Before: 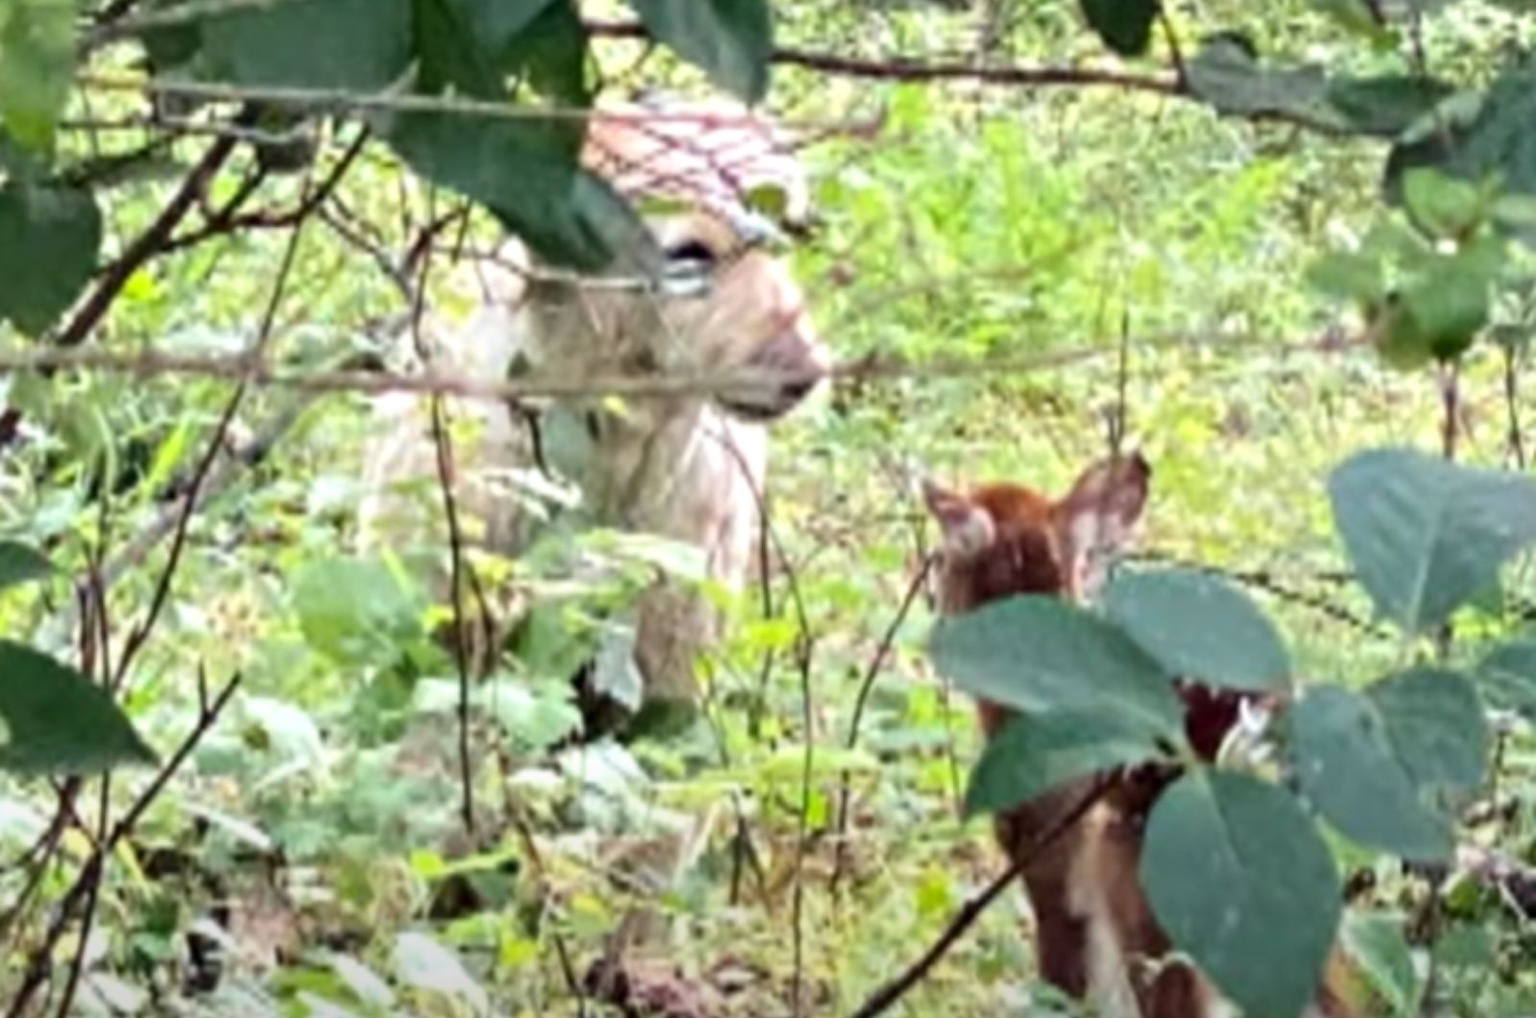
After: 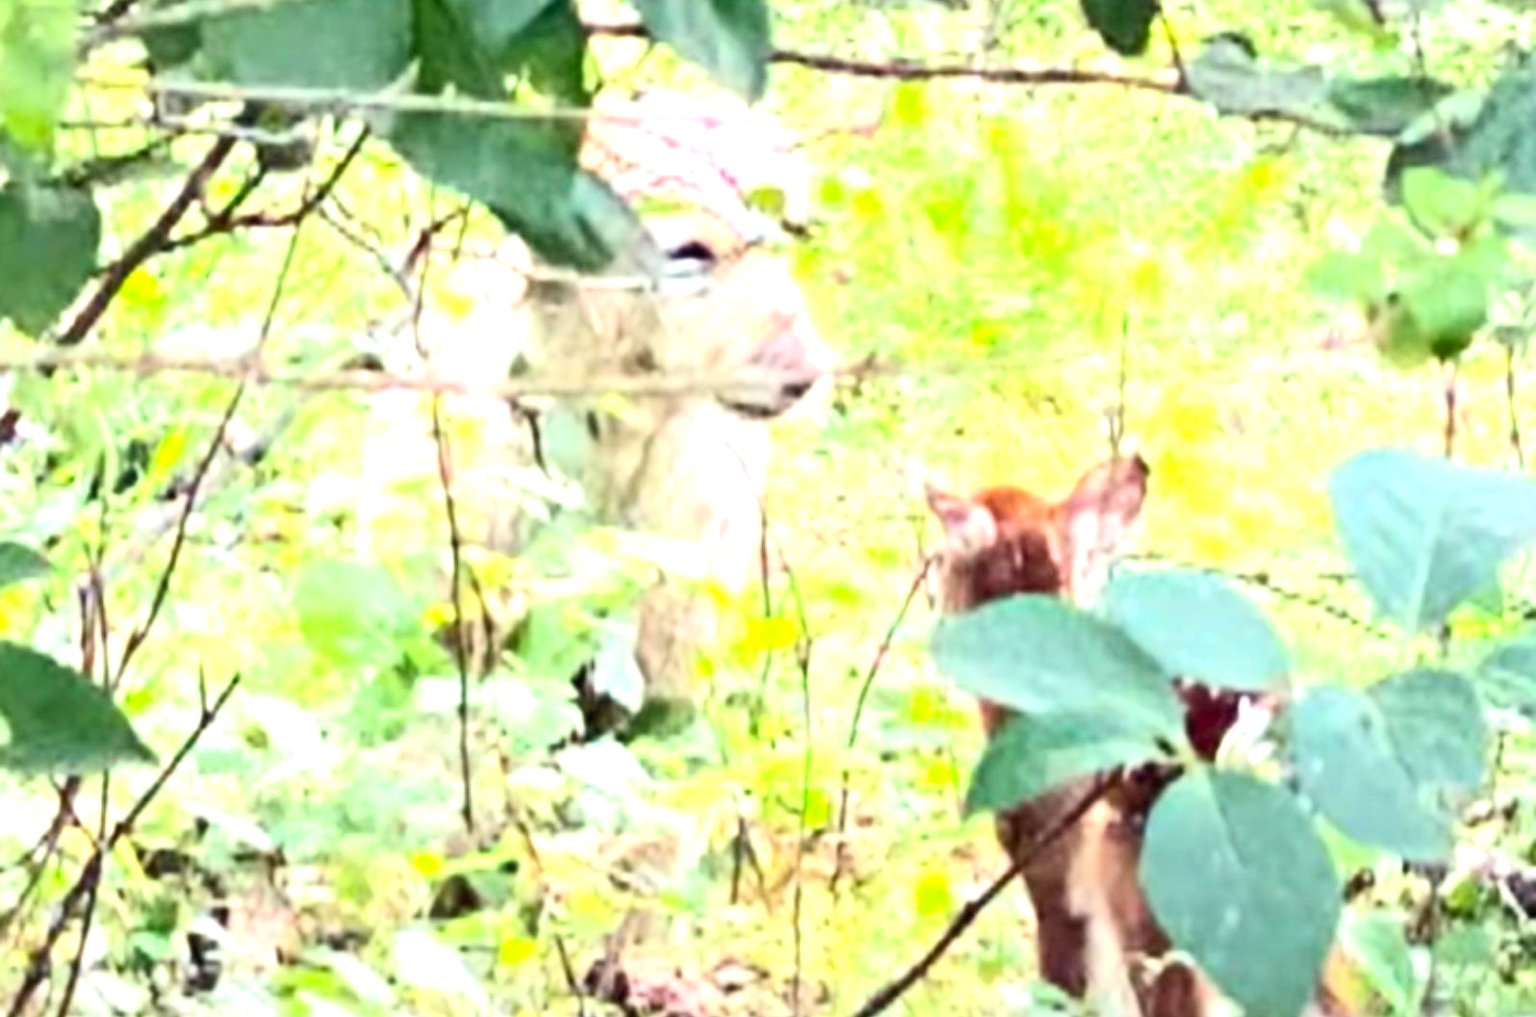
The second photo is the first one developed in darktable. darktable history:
contrast brightness saturation: contrast 0.201, brightness 0.158, saturation 0.219
exposure: black level correction 0, exposure 1.284 EV, compensate highlight preservation false
